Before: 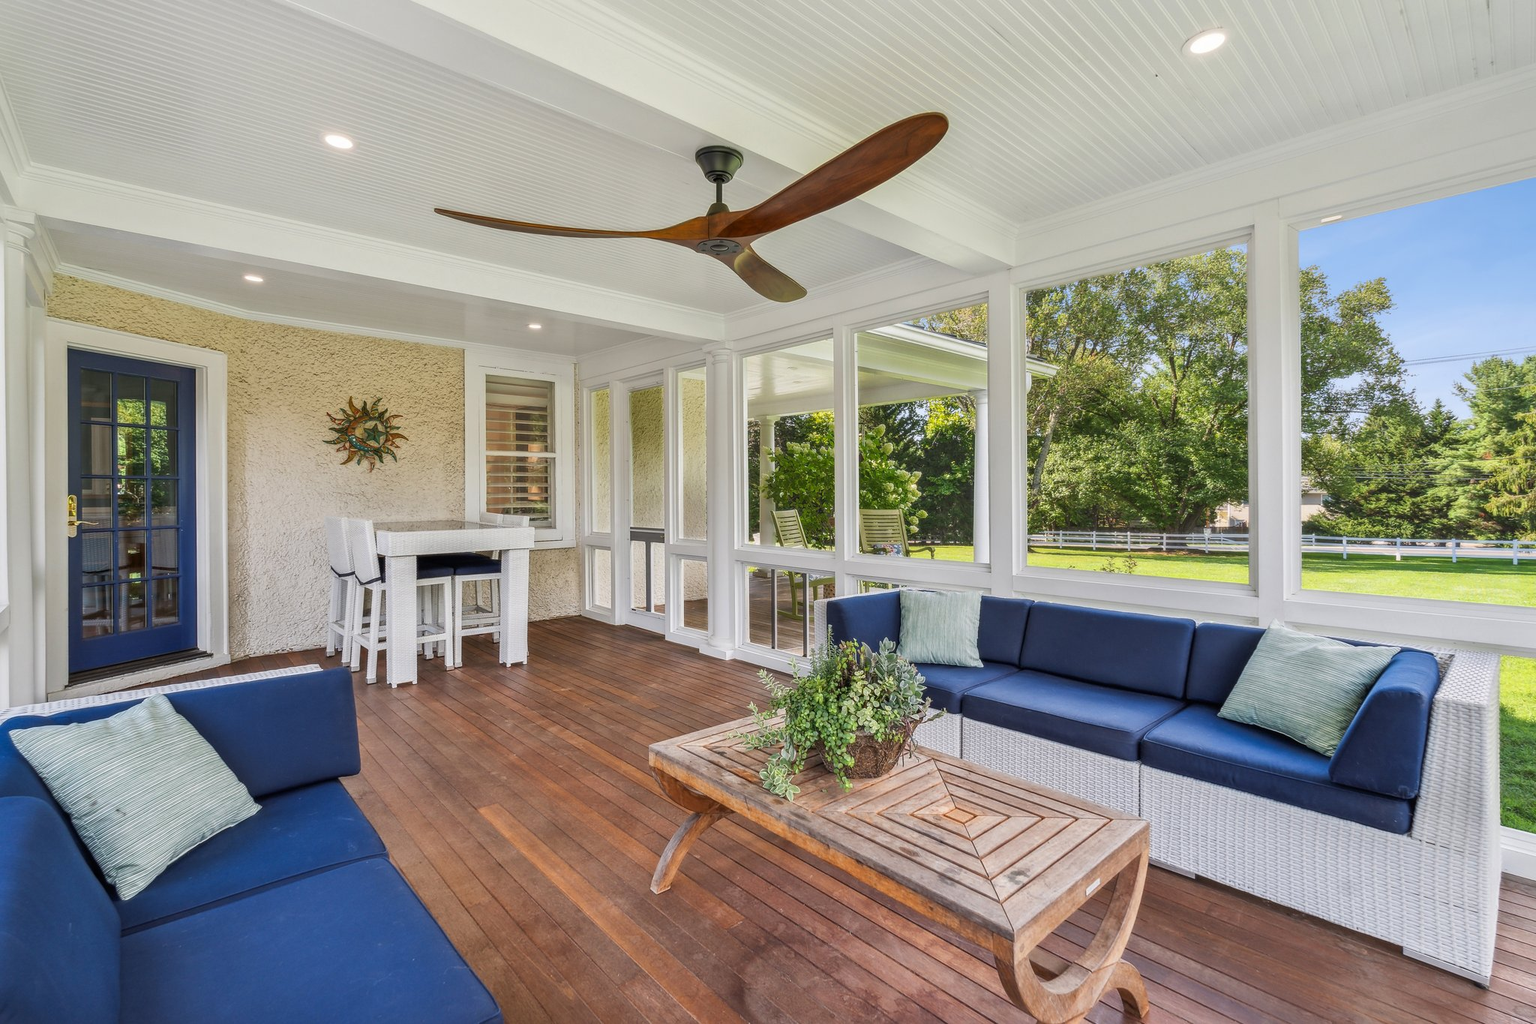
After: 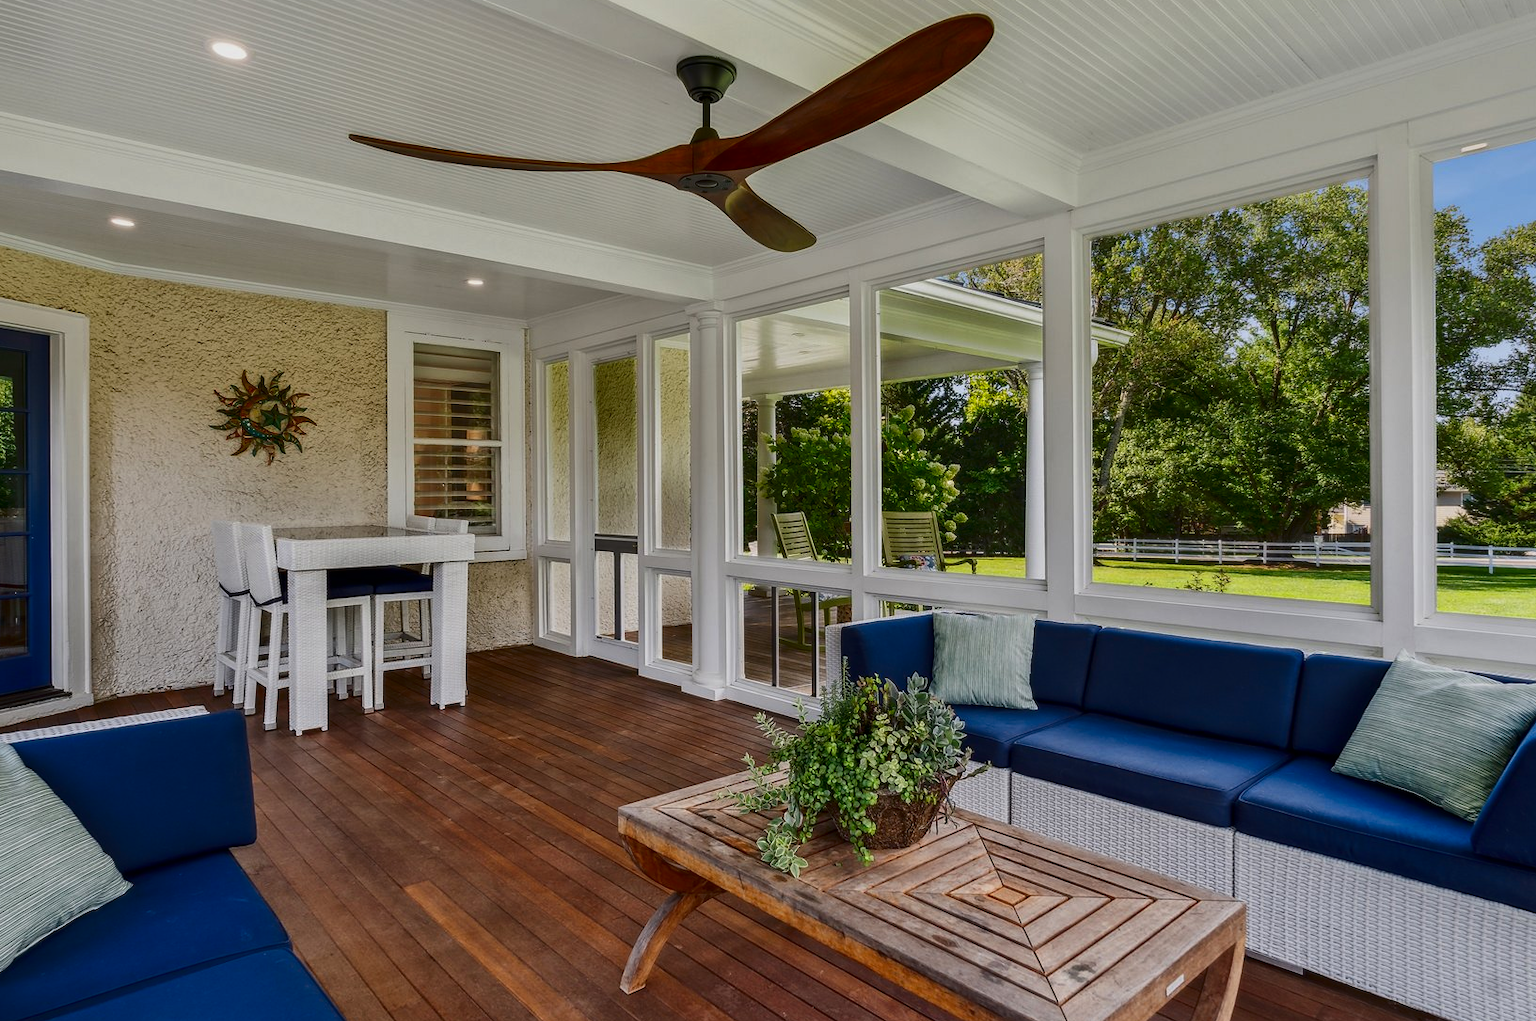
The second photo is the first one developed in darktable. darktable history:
contrast brightness saturation: contrast 0.131, brightness -0.228, saturation 0.142
exposure: exposure -0.268 EV, compensate highlight preservation false
crop and rotate: left 10.186%, top 9.895%, right 10.049%, bottom 10.49%
